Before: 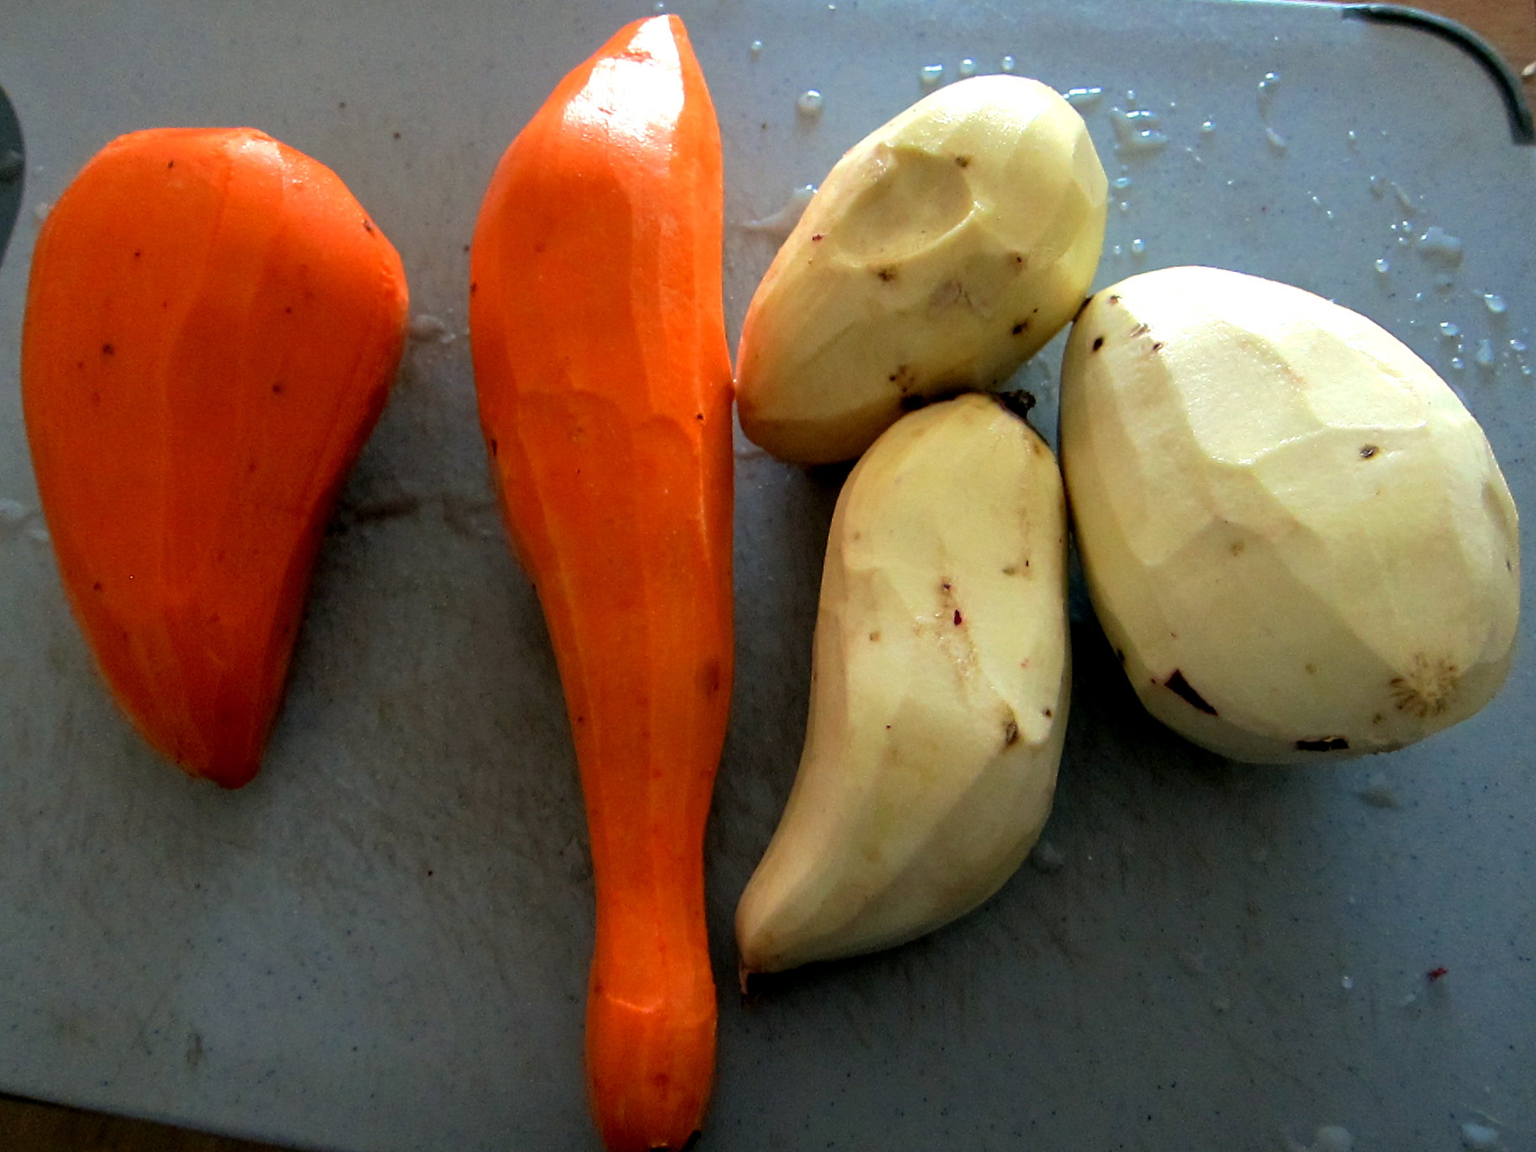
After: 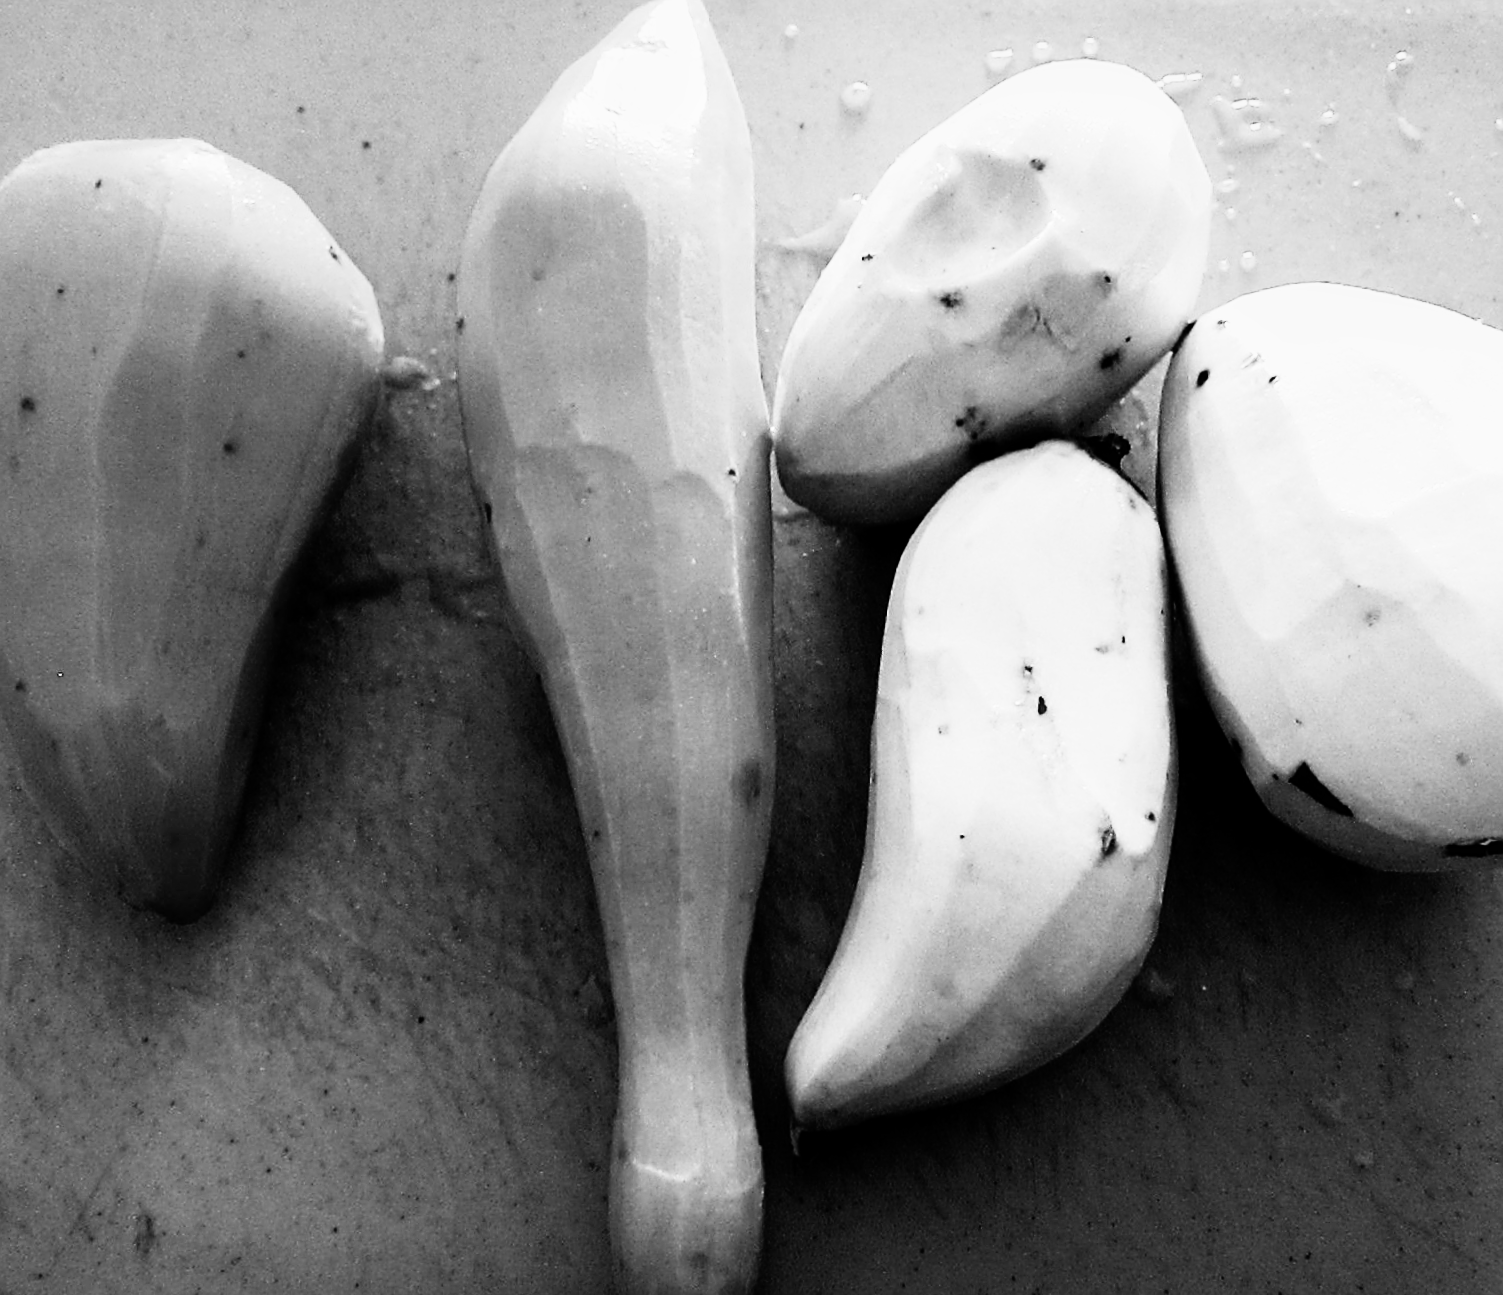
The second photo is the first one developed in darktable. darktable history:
crop and rotate: angle 1°, left 4.281%, top 0.642%, right 11.383%, bottom 2.486%
sharpen: on, module defaults
contrast brightness saturation: contrast 0.1, saturation -0.36
rgb curve: curves: ch0 [(0, 0) (0.21, 0.15) (0.24, 0.21) (0.5, 0.75) (0.75, 0.96) (0.89, 0.99) (1, 1)]; ch1 [(0, 0.02) (0.21, 0.13) (0.25, 0.2) (0.5, 0.67) (0.75, 0.9) (0.89, 0.97) (1, 1)]; ch2 [(0, 0.02) (0.21, 0.13) (0.25, 0.2) (0.5, 0.67) (0.75, 0.9) (0.89, 0.97) (1, 1)], compensate middle gray true
haze removal: strength -0.05
rotate and perspective: crop left 0, crop top 0
monochrome: a 32, b 64, size 2.3
